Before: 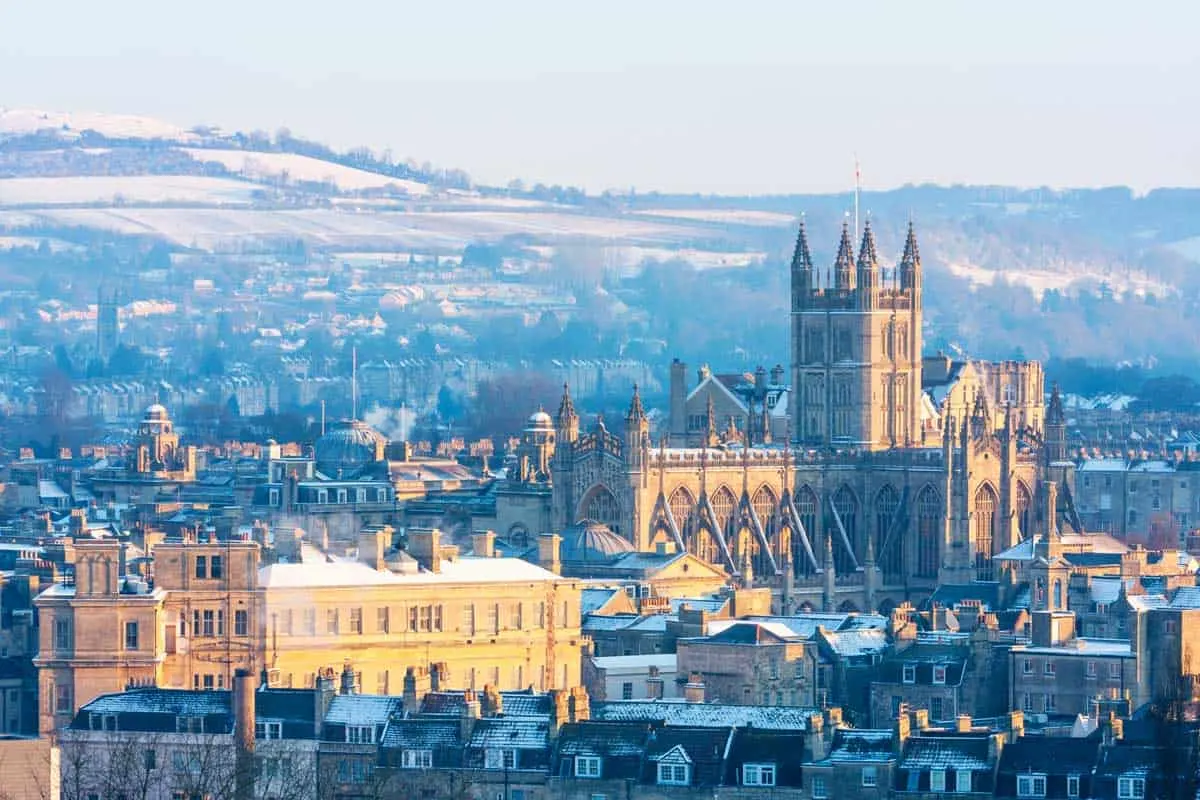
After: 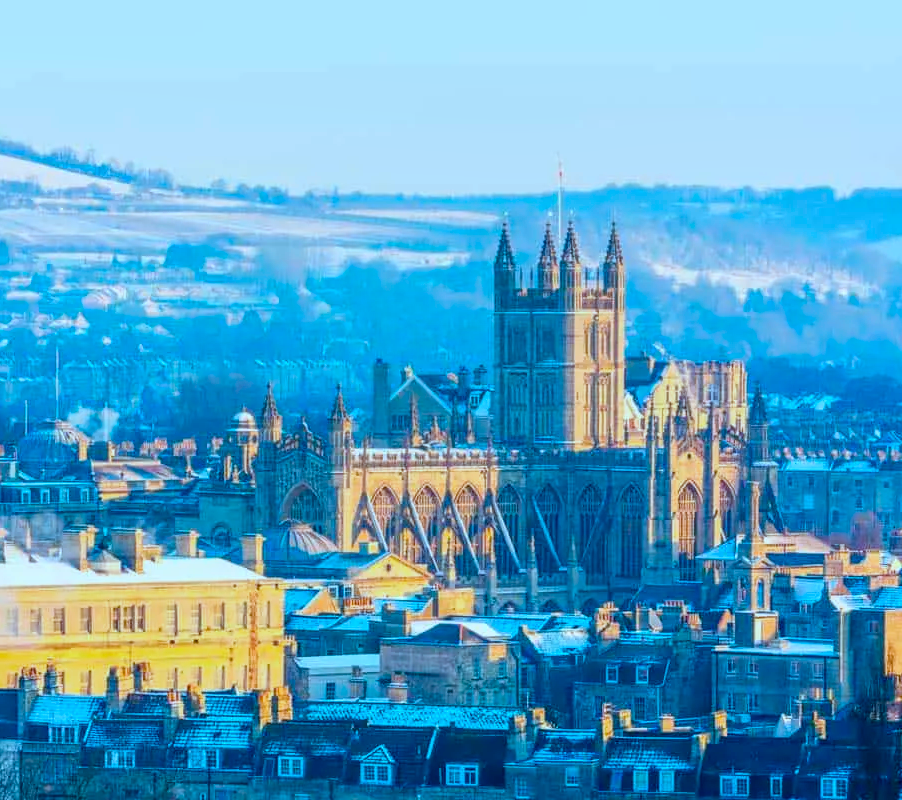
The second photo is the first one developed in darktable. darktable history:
local contrast: on, module defaults
crop and rotate: left 24.777%
color balance rgb: linear chroma grading › global chroma 14.607%, perceptual saturation grading › global saturation 29.934%, contrast -10.593%
color correction: highlights a* -11.79, highlights b* -15.6
